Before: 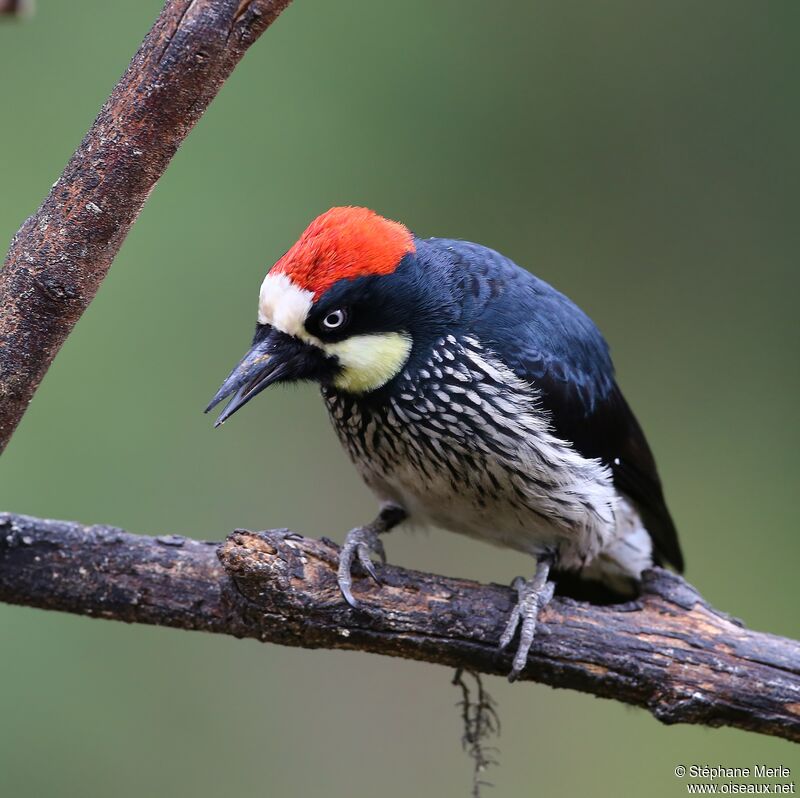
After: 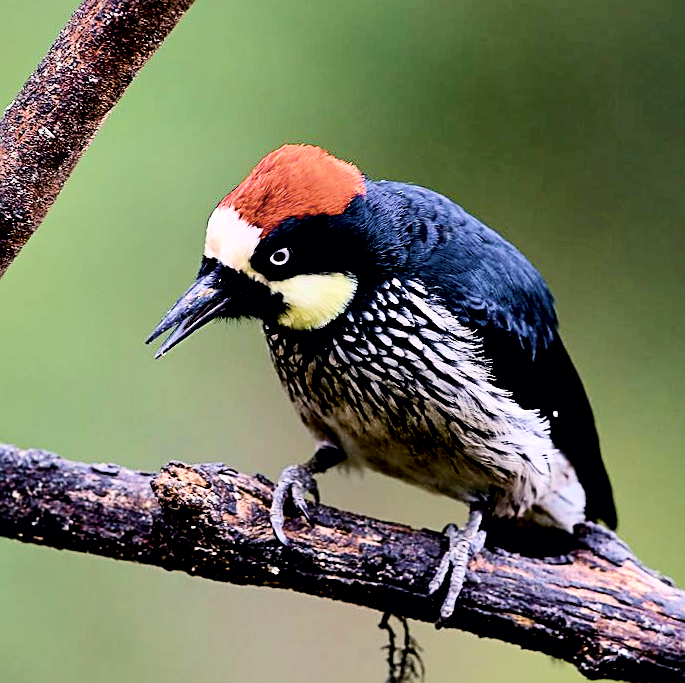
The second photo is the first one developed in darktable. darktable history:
exposure: black level correction 0.032, exposure 0.329 EV, compensate highlight preservation false
contrast brightness saturation: contrast 0.248, saturation -0.305
sharpen: on, module defaults
color balance rgb: highlights gain › chroma 1.728%, highlights gain › hue 55.79°, perceptual saturation grading › global saturation 25.391%, perceptual brilliance grading › global brilliance 18.309%, global vibrance 20%
velvia: on, module defaults
local contrast: mode bilateral grid, contrast 21, coarseness 50, detail 119%, midtone range 0.2
filmic rgb: black relative exposure -7.65 EV, white relative exposure 4.56 EV, hardness 3.61, color science v6 (2022)
crop and rotate: angle -3.07°, left 5.038%, top 5.174%, right 4.779%, bottom 4.672%
